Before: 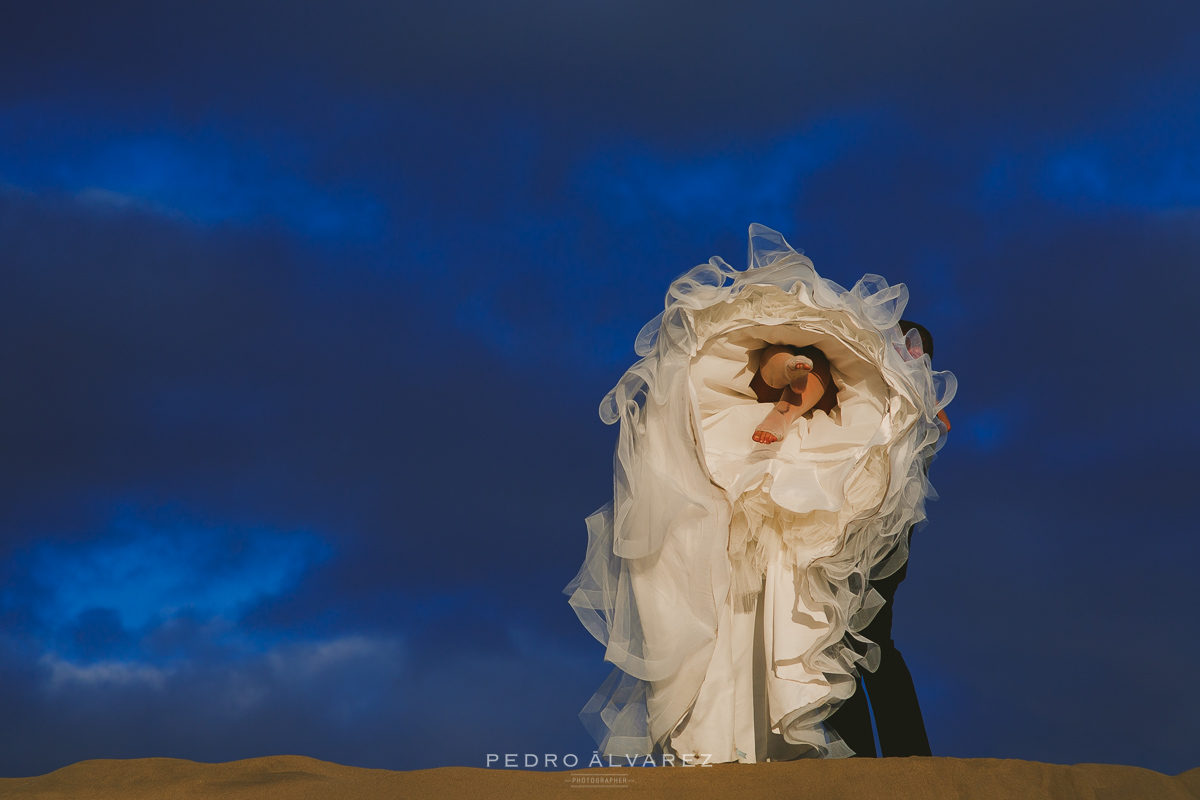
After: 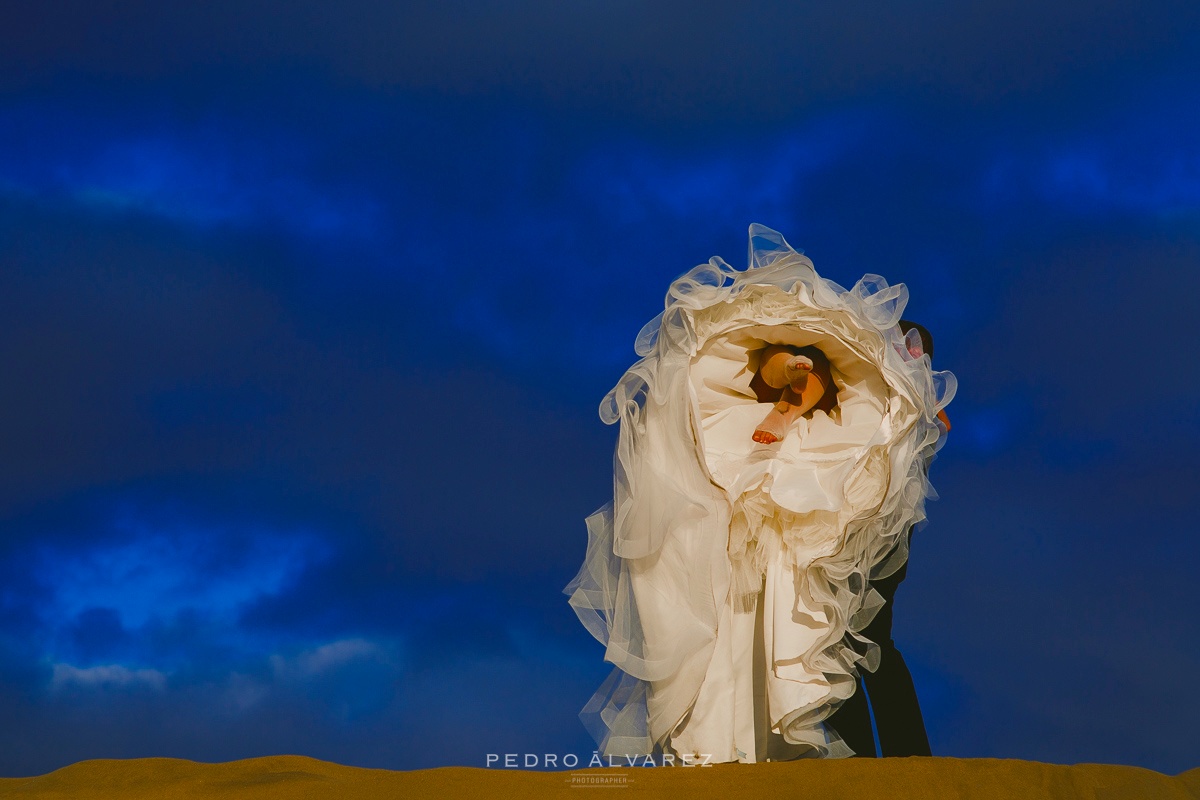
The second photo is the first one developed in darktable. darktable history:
color balance rgb: perceptual saturation grading › global saturation 27.004%, perceptual saturation grading › highlights -28.945%, perceptual saturation grading › mid-tones 15.873%, perceptual saturation grading › shadows 33.912%
